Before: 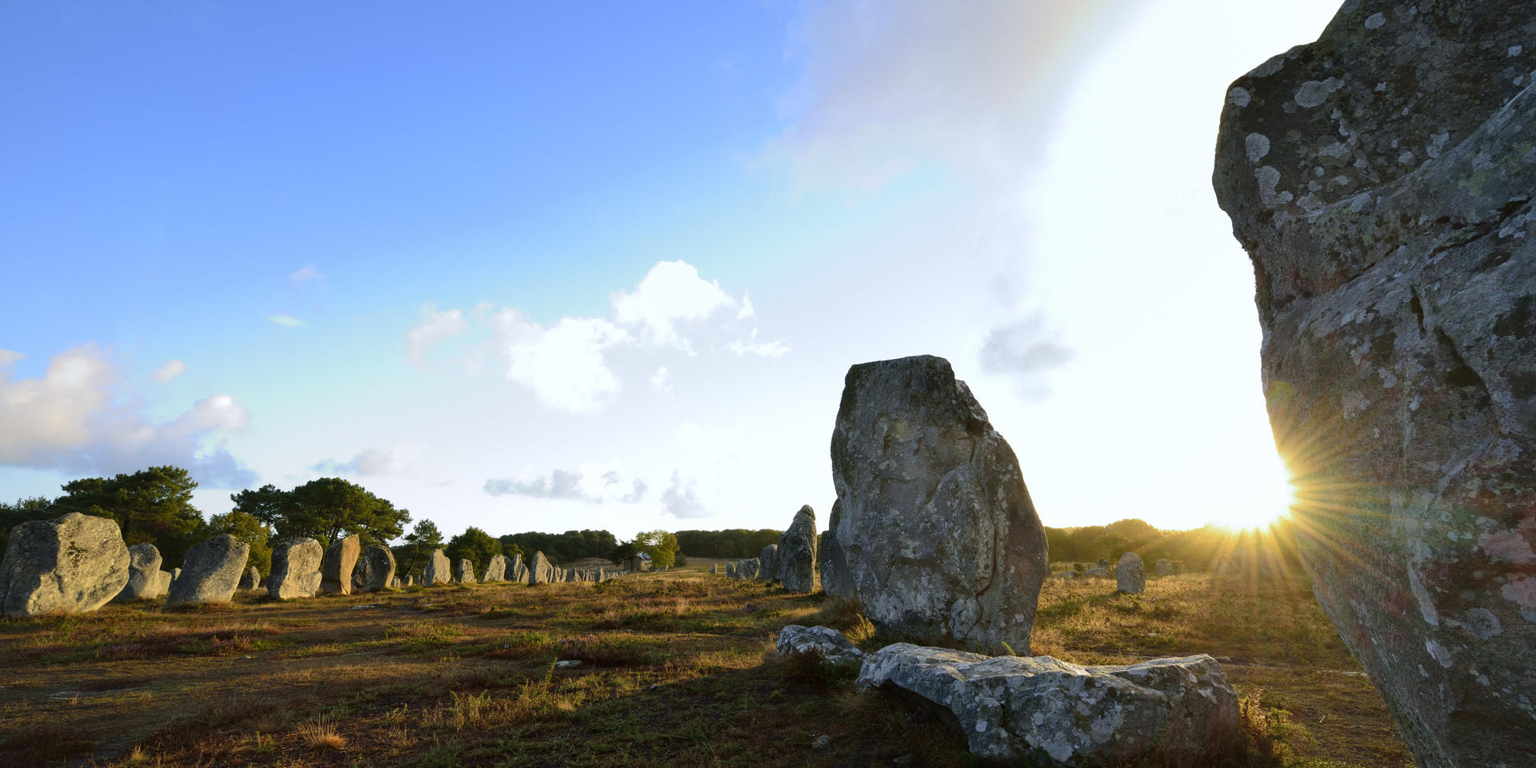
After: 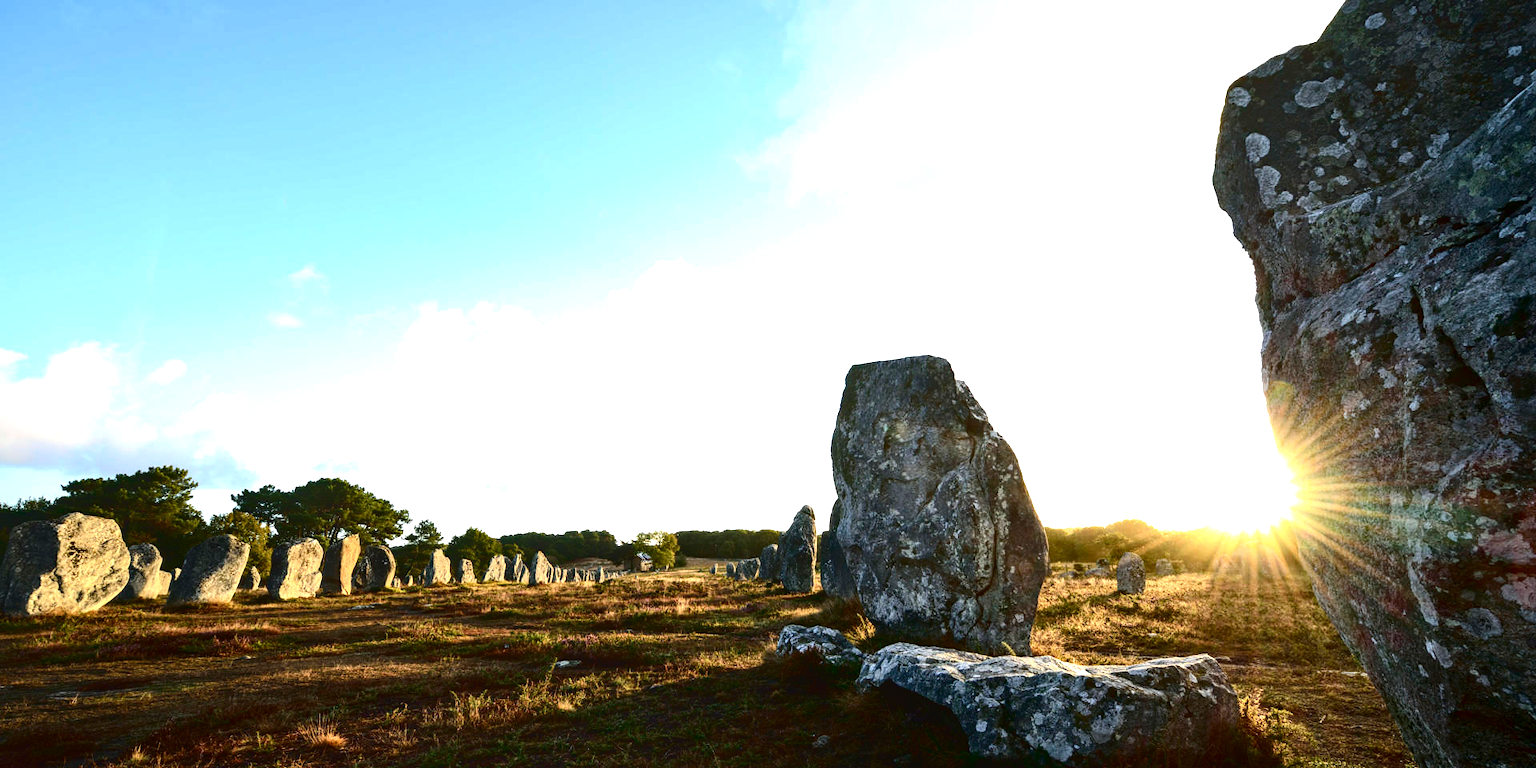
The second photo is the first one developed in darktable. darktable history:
color correction: highlights b* -0.04, saturation 0.769
contrast brightness saturation: contrast 0.238, brightness -0.236, saturation 0.137
haze removal: compatibility mode true, adaptive false
exposure: black level correction 0, exposure 1 EV, compensate highlight preservation false
local contrast: on, module defaults
